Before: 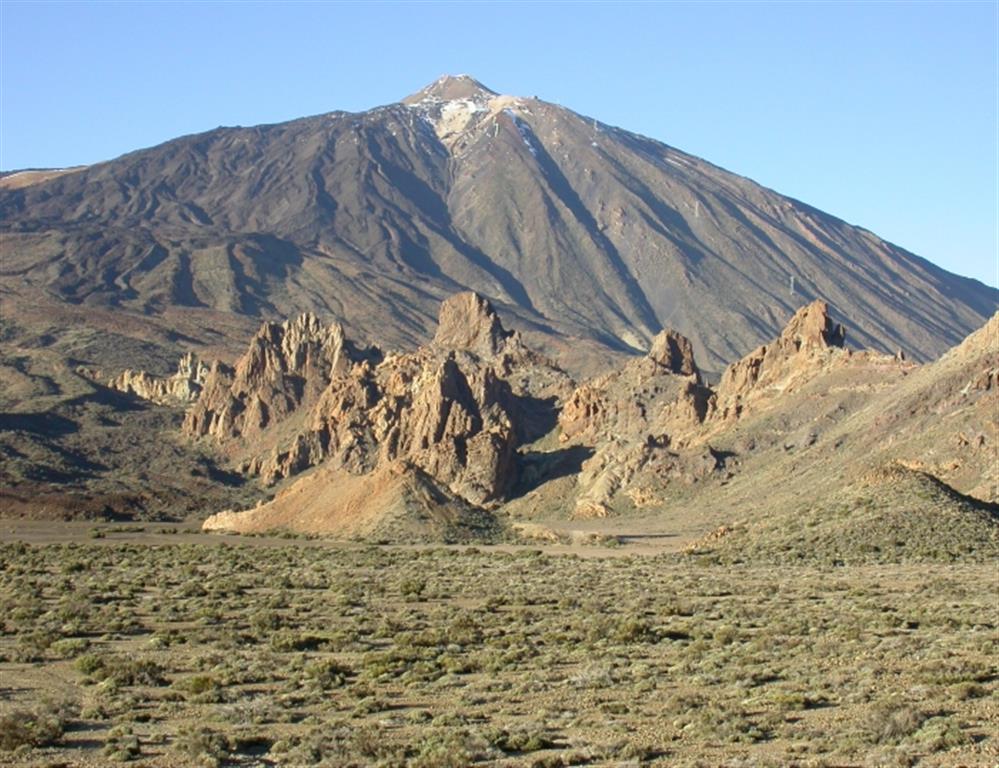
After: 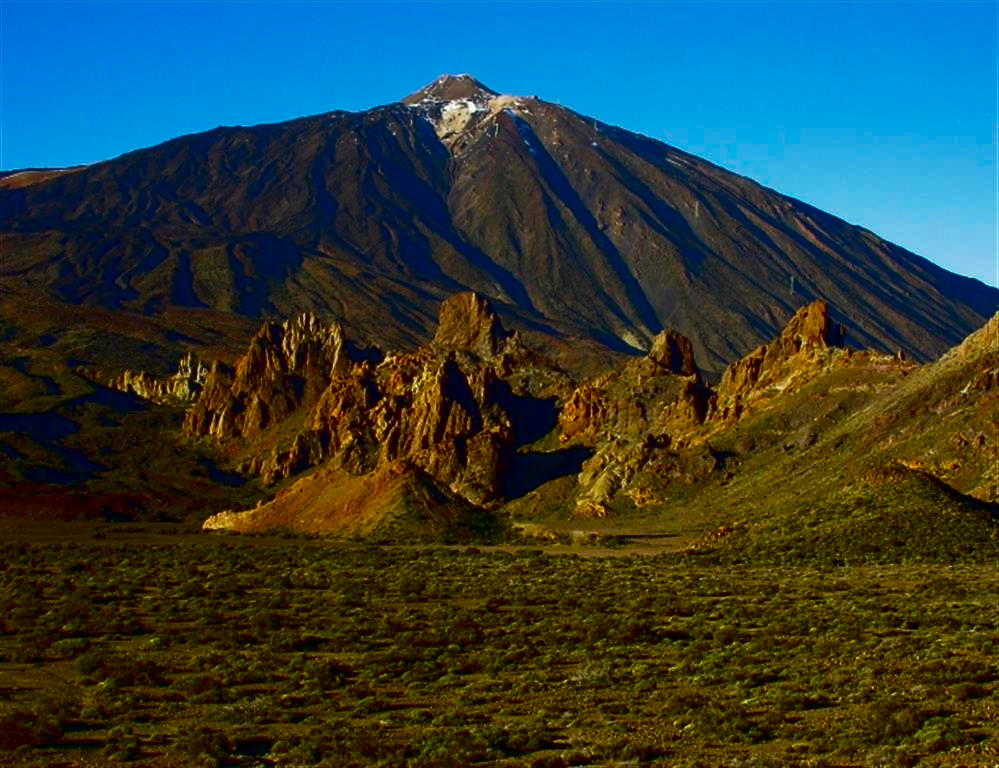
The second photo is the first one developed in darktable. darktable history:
contrast brightness saturation: brightness -0.992, saturation 0.989
